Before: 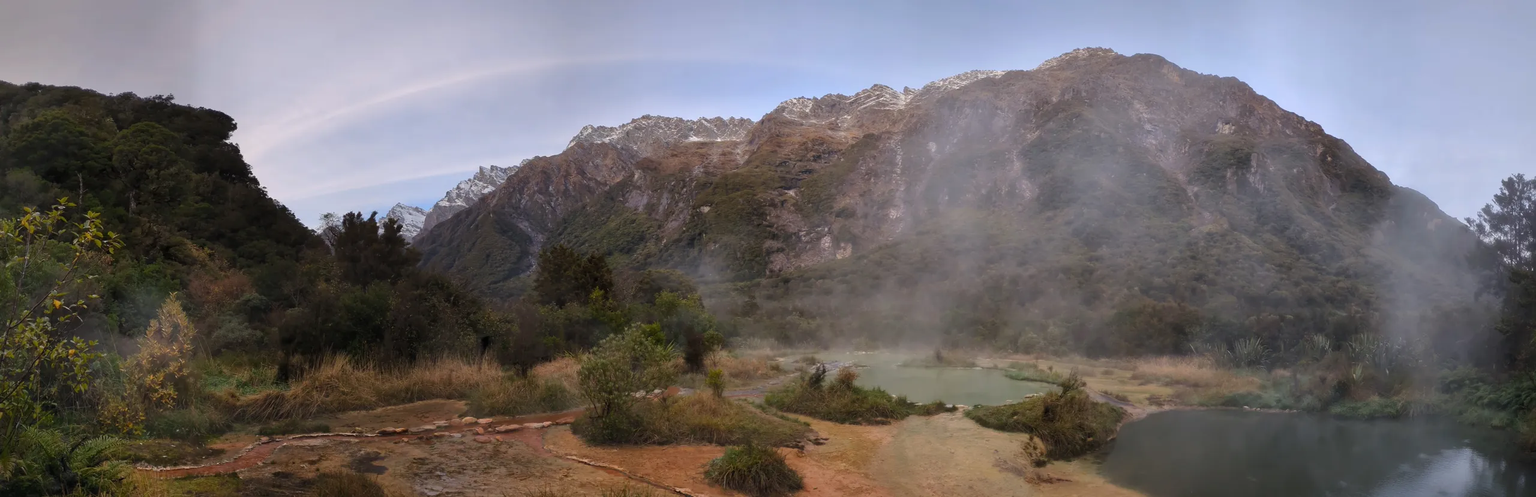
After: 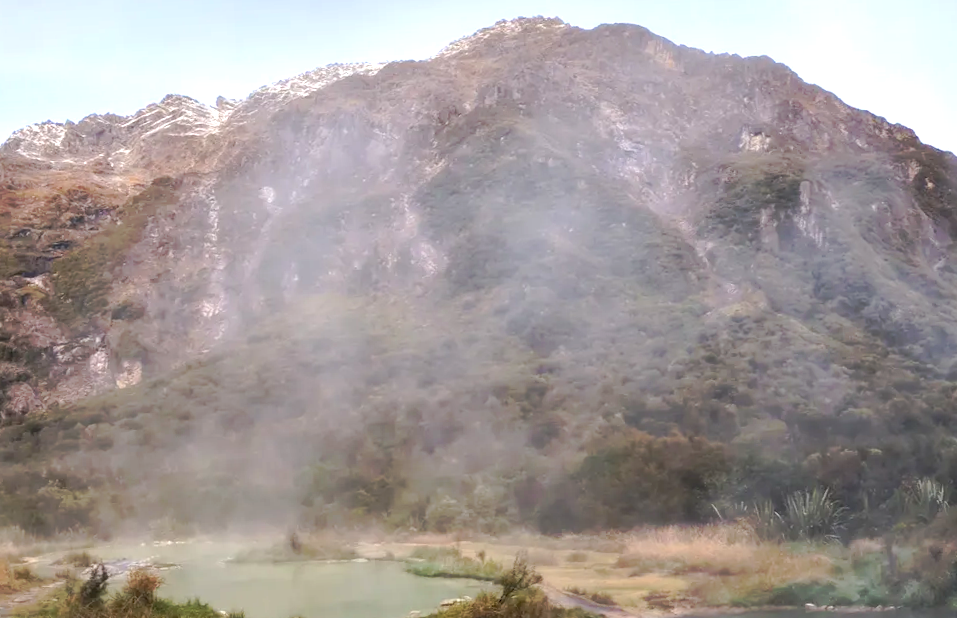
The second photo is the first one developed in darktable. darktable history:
crop and rotate: left 49.936%, top 10.094%, right 13.136%, bottom 24.256%
exposure: black level correction 0.001, exposure 1 EV, compensate highlight preservation false
rotate and perspective: rotation -2.56°, automatic cropping off
tone curve: curves: ch0 [(0, 0) (0.003, 0.003) (0.011, 0.011) (0.025, 0.024) (0.044, 0.043) (0.069, 0.068) (0.1, 0.098) (0.136, 0.133) (0.177, 0.173) (0.224, 0.22) (0.277, 0.271) (0.335, 0.328) (0.399, 0.39) (0.468, 0.458) (0.543, 0.563) (0.623, 0.64) (0.709, 0.722) (0.801, 0.809) (0.898, 0.902) (1, 1)], preserve colors none
